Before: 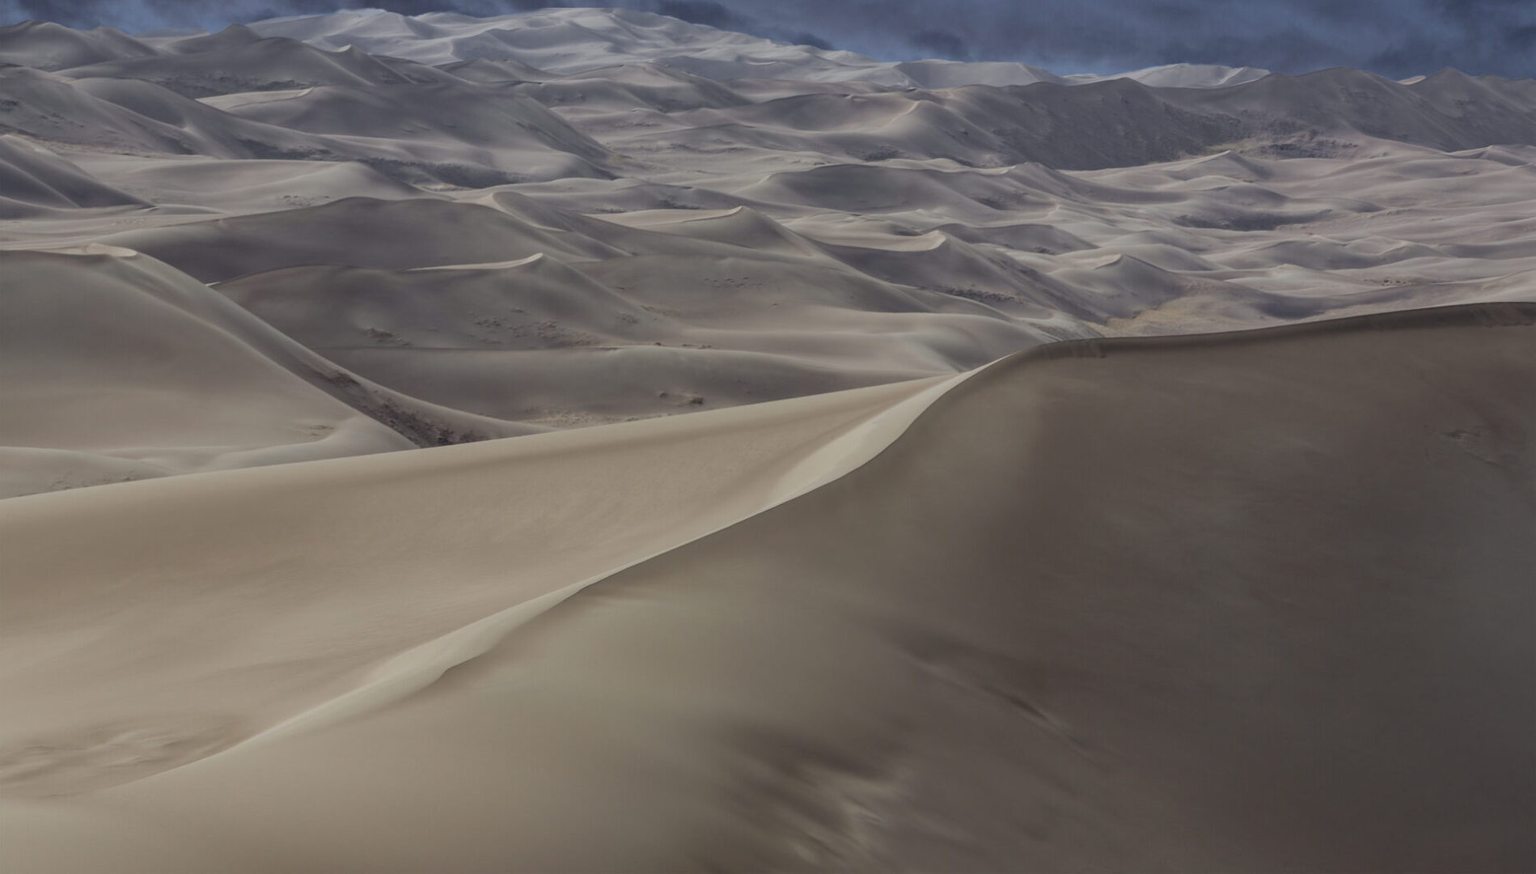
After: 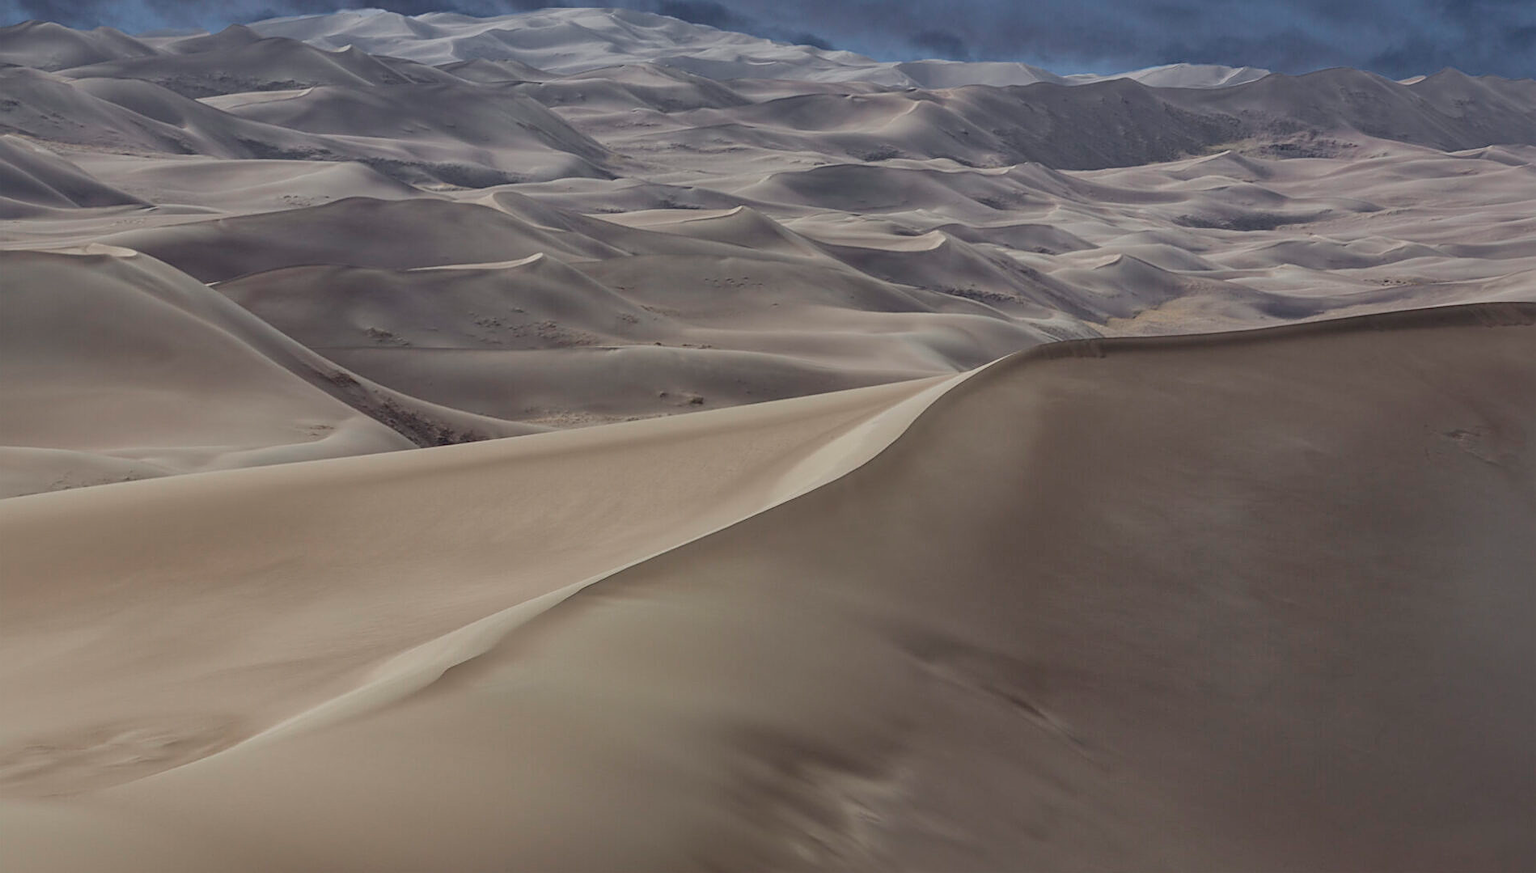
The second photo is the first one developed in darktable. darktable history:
local contrast: mode bilateral grid, contrast 100, coarseness 99, detail 109%, midtone range 0.2
sharpen: on, module defaults
shadows and highlights: on, module defaults
